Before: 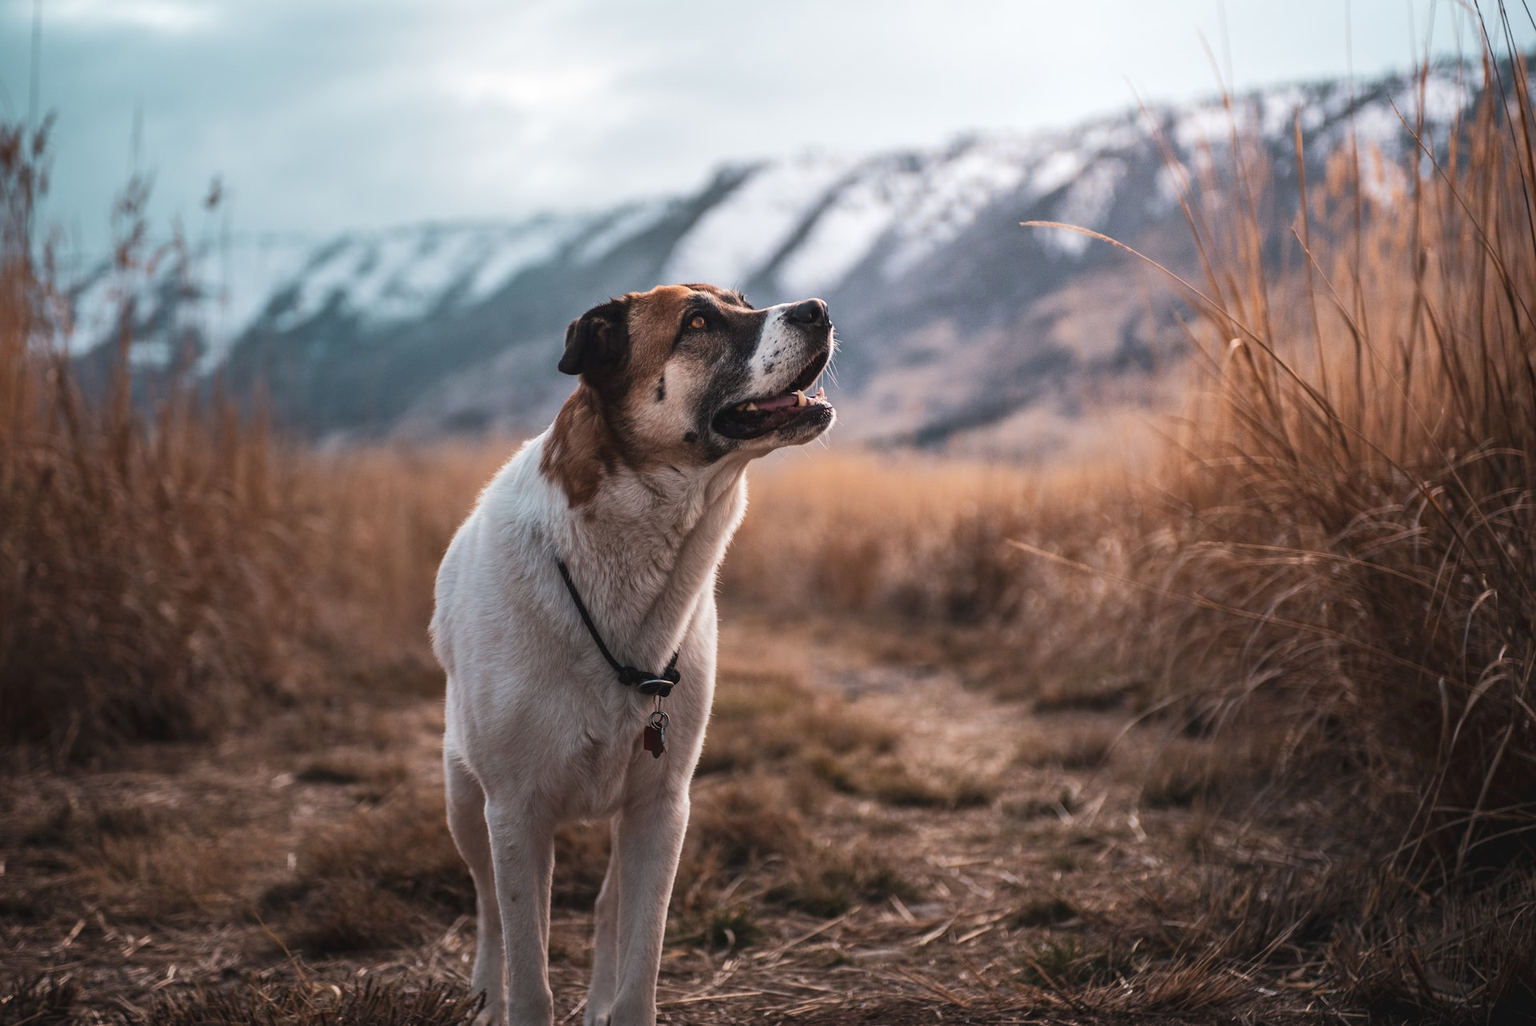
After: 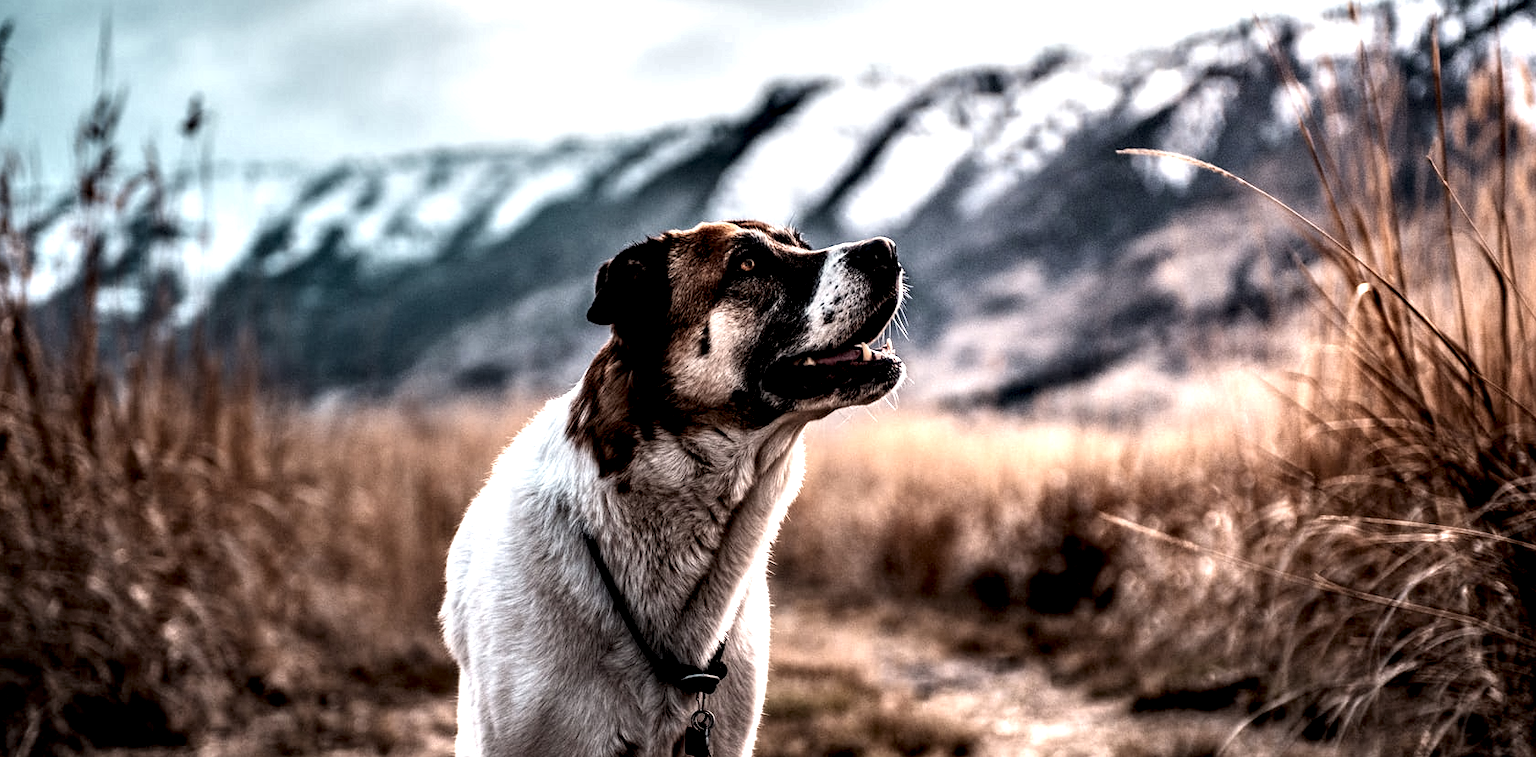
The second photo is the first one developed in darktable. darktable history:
local contrast: highlights 115%, shadows 42%, detail 293%
crop: left 3.015%, top 8.969%, right 9.647%, bottom 26.457%
shadows and highlights: shadows 37.27, highlights -28.18, soften with gaussian
